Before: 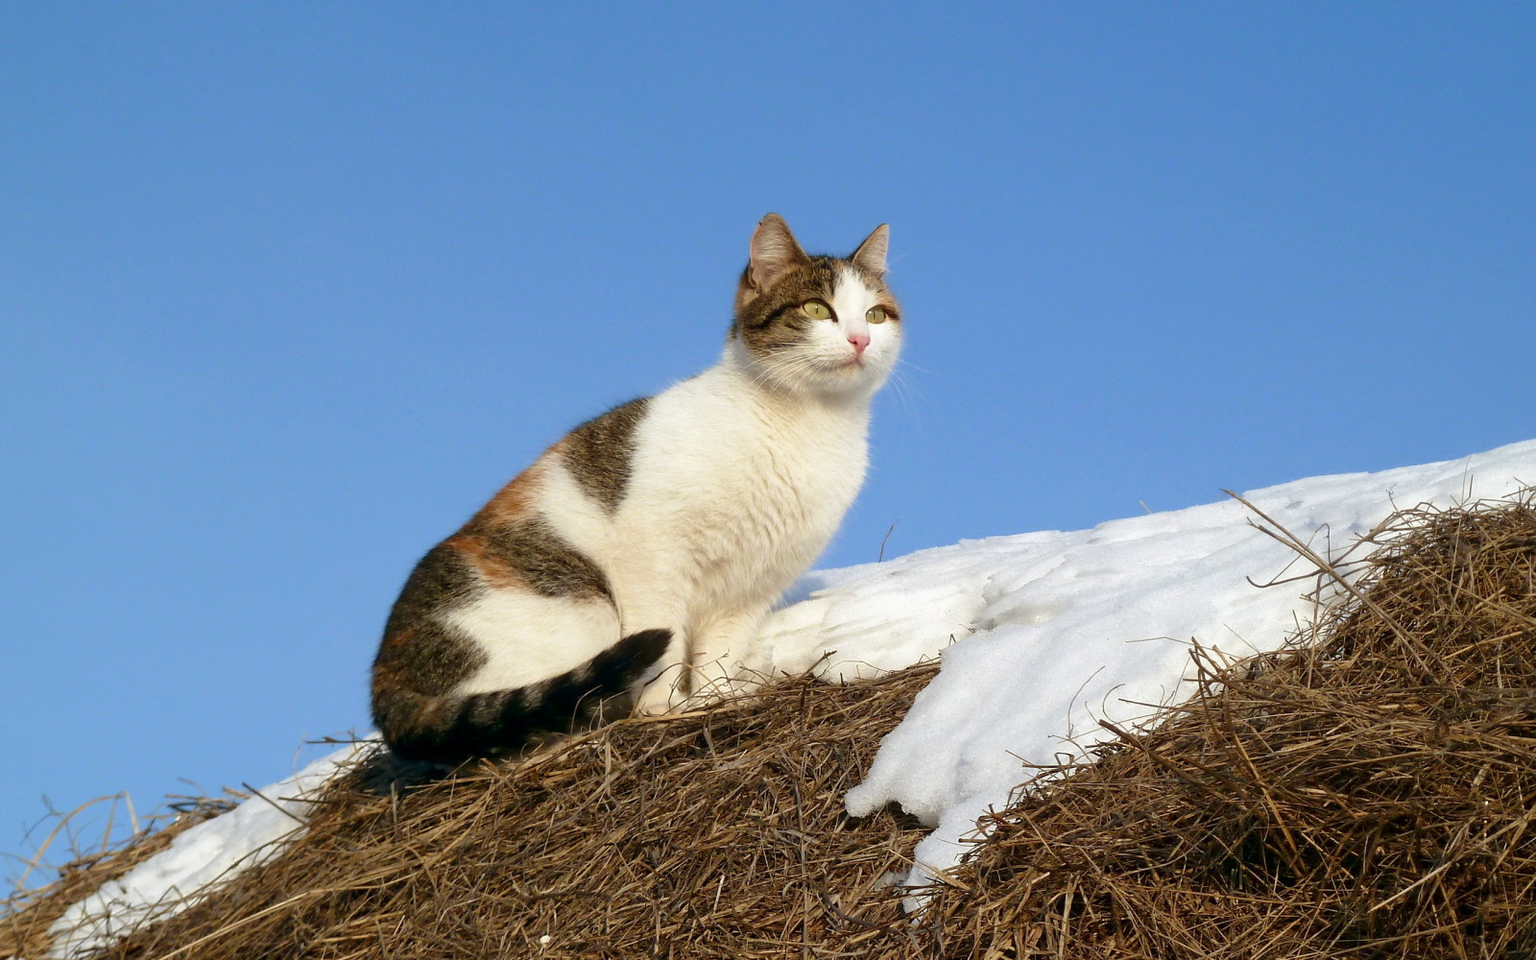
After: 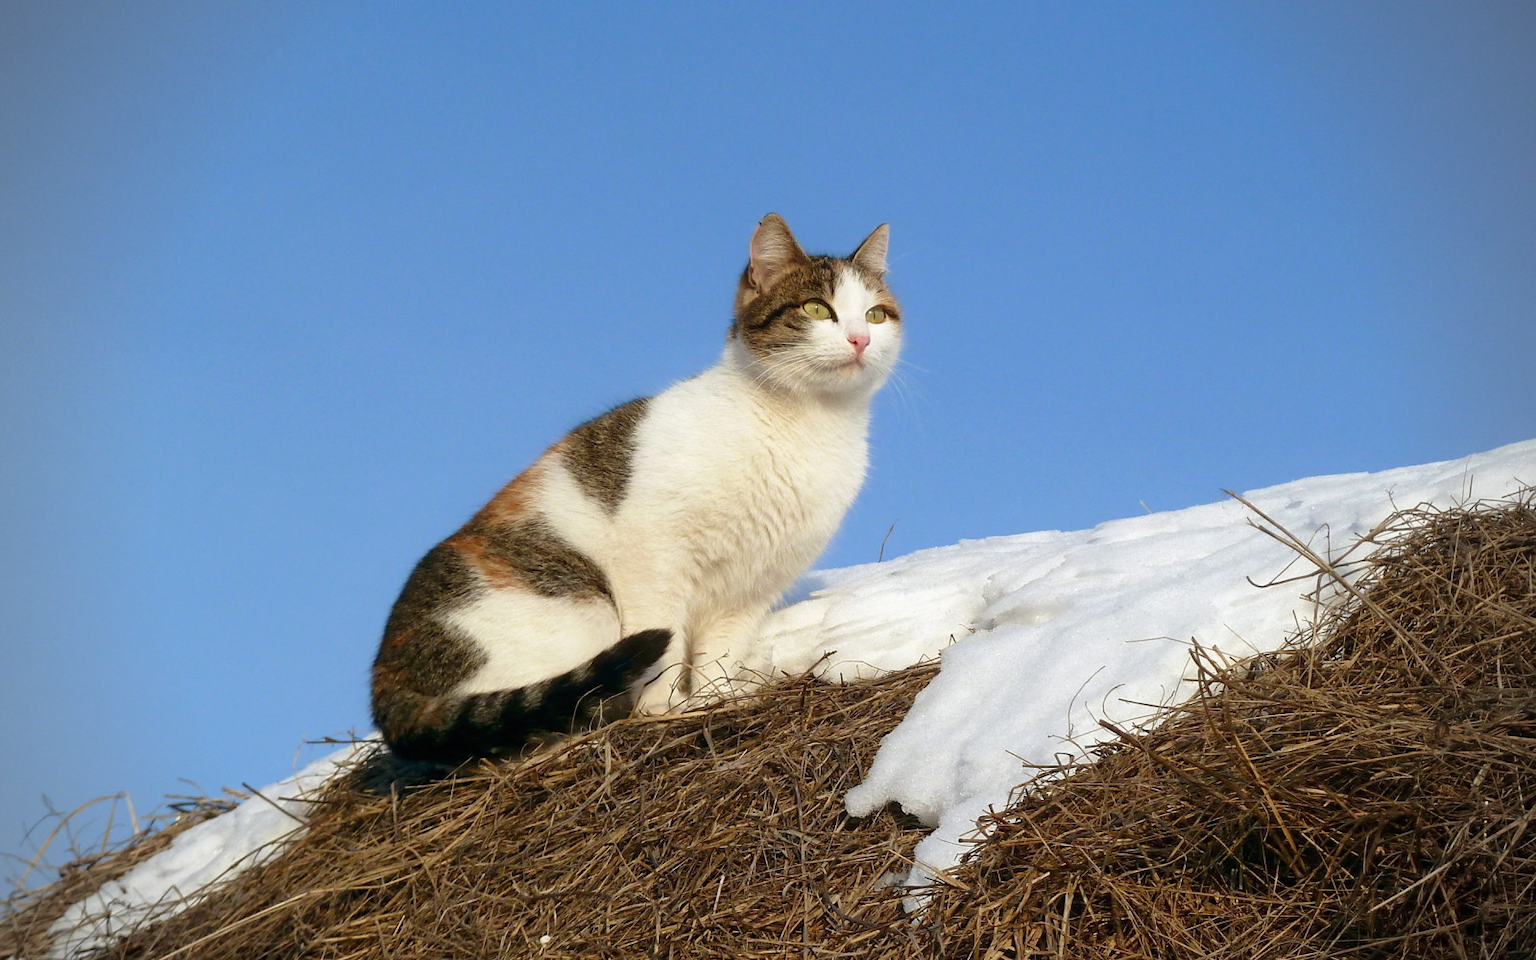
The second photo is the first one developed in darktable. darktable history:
contrast equalizer: y [[0.5, 0.5, 0.472, 0.5, 0.5, 0.5], [0.5 ×6], [0.5 ×6], [0 ×6], [0 ×6]]
vignetting: unbound false
